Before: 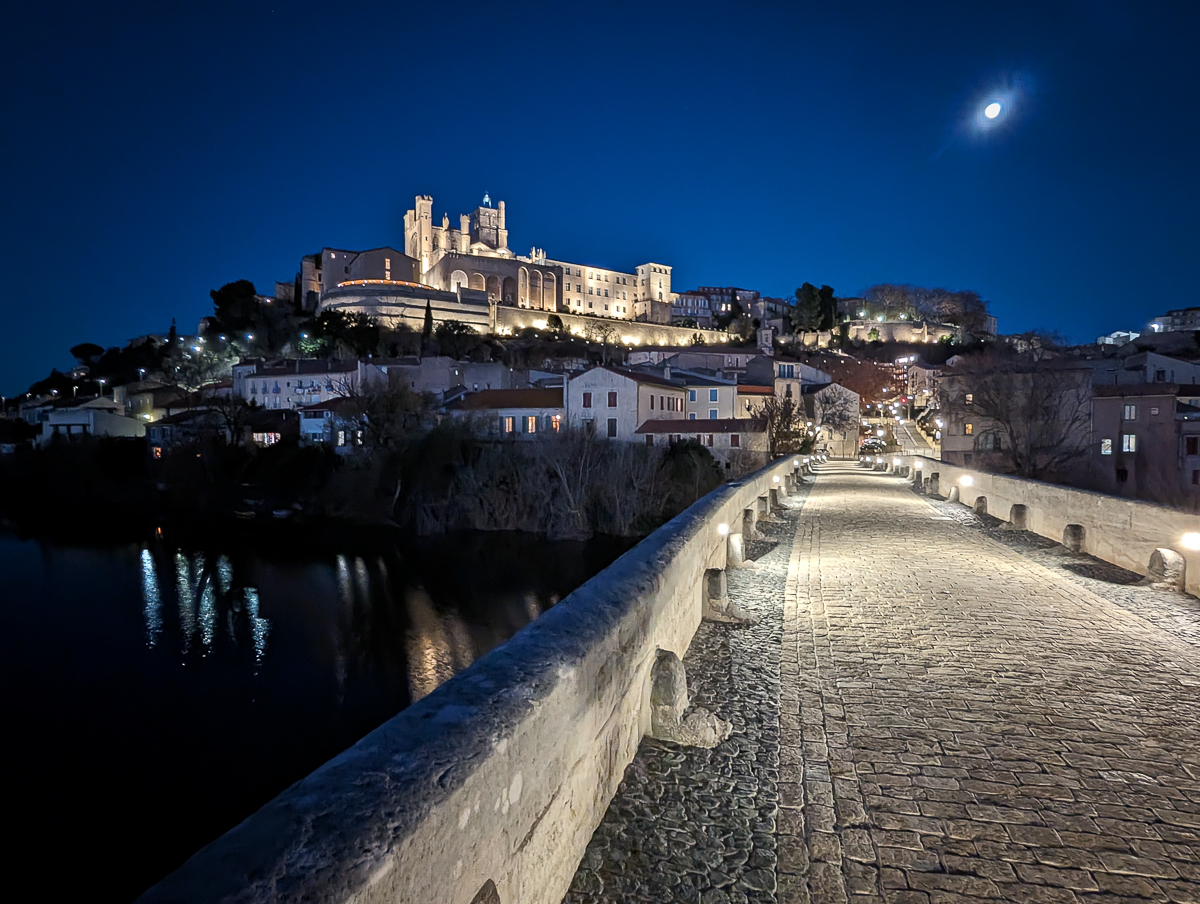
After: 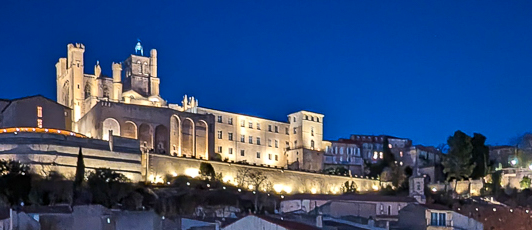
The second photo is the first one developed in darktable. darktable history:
shadows and highlights: radius 336.79, shadows 28.26, soften with gaussian
color balance rgb: perceptual saturation grading › global saturation 30.951%, global vibrance 20%
crop: left 29.063%, top 16.879%, right 26.603%, bottom 57.586%
